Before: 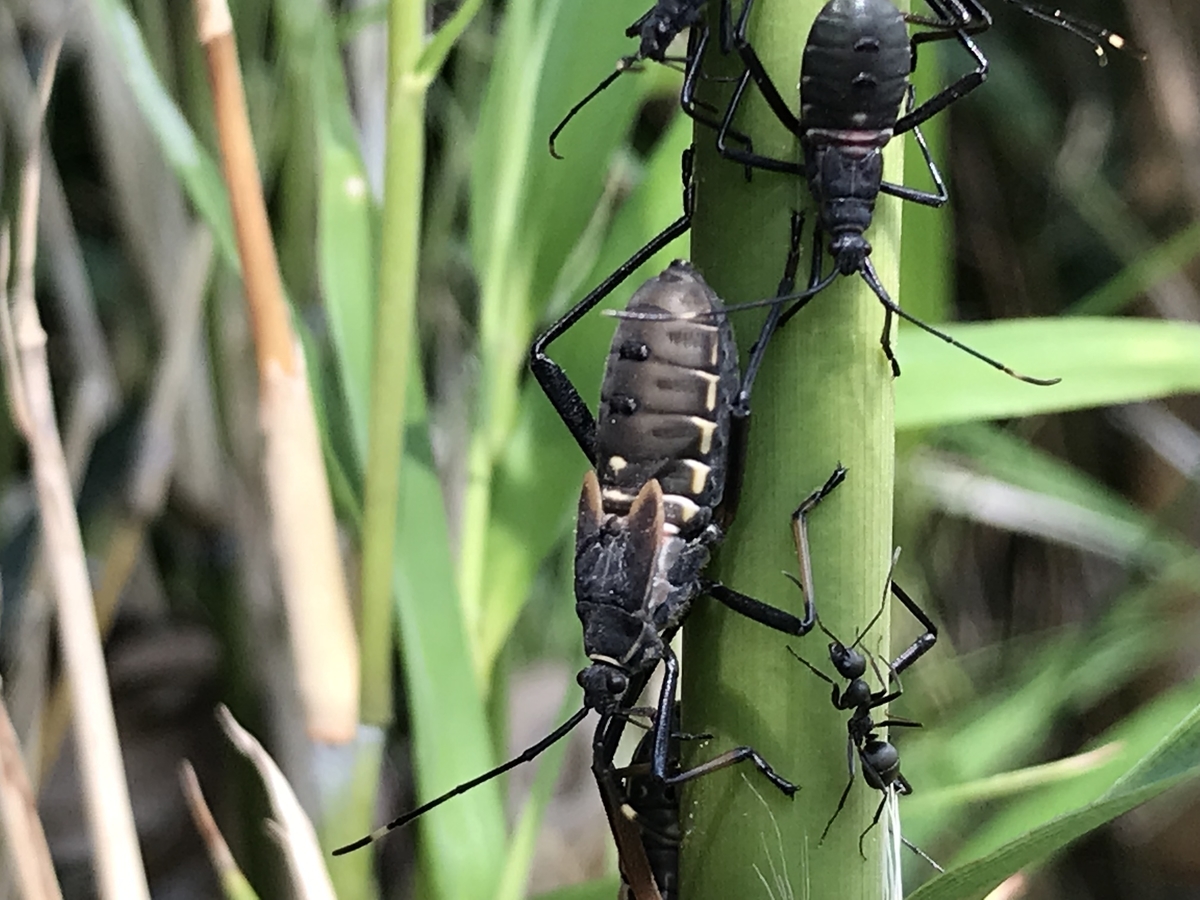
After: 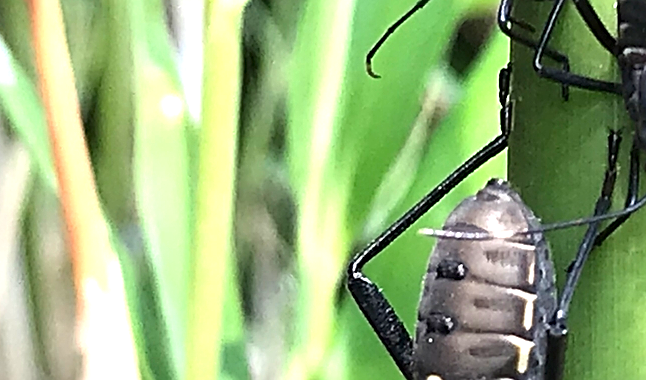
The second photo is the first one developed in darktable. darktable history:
crop: left 15.306%, top 9.065%, right 30.789%, bottom 48.638%
exposure: black level correction 0, exposure 1.1 EV, compensate exposure bias true, compensate highlight preservation false
sharpen: on, module defaults
